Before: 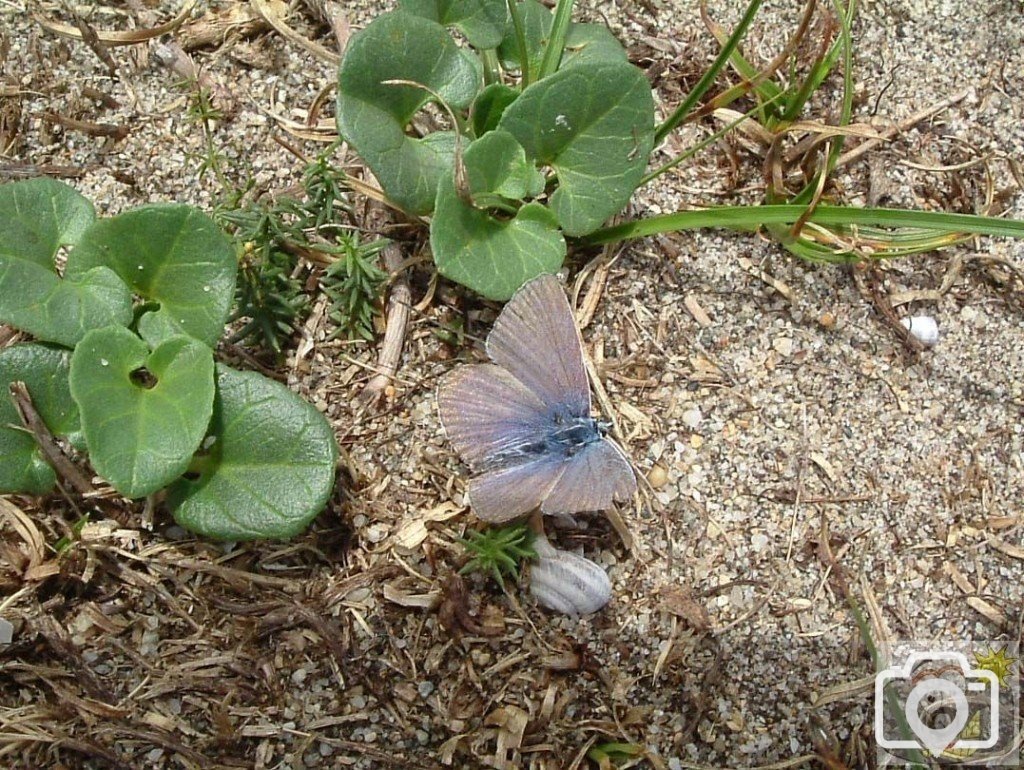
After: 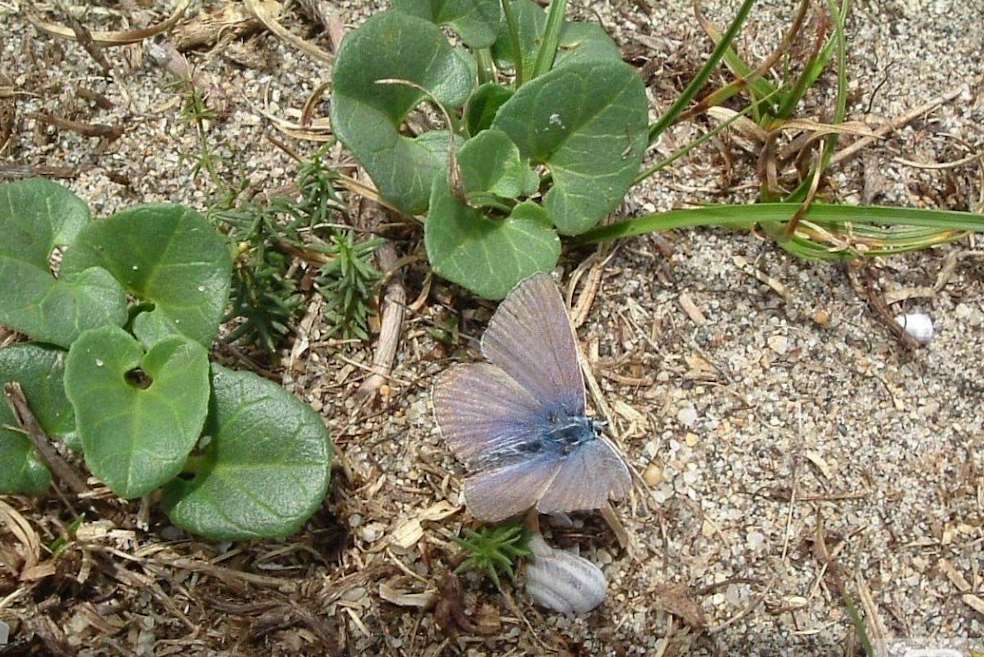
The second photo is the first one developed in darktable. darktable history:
color zones: curves: ch0 [(0, 0.5) (0.143, 0.5) (0.286, 0.5) (0.429, 0.5) (0.62, 0.489) (0.714, 0.445) (0.844, 0.496) (1, 0.5)]; ch1 [(0, 0.5) (0.143, 0.5) (0.286, 0.5) (0.429, 0.5) (0.571, 0.5) (0.714, 0.523) (0.857, 0.5) (1, 0.5)]
crop and rotate: angle 0.2°, left 0.275%, right 3.127%, bottom 14.18%
